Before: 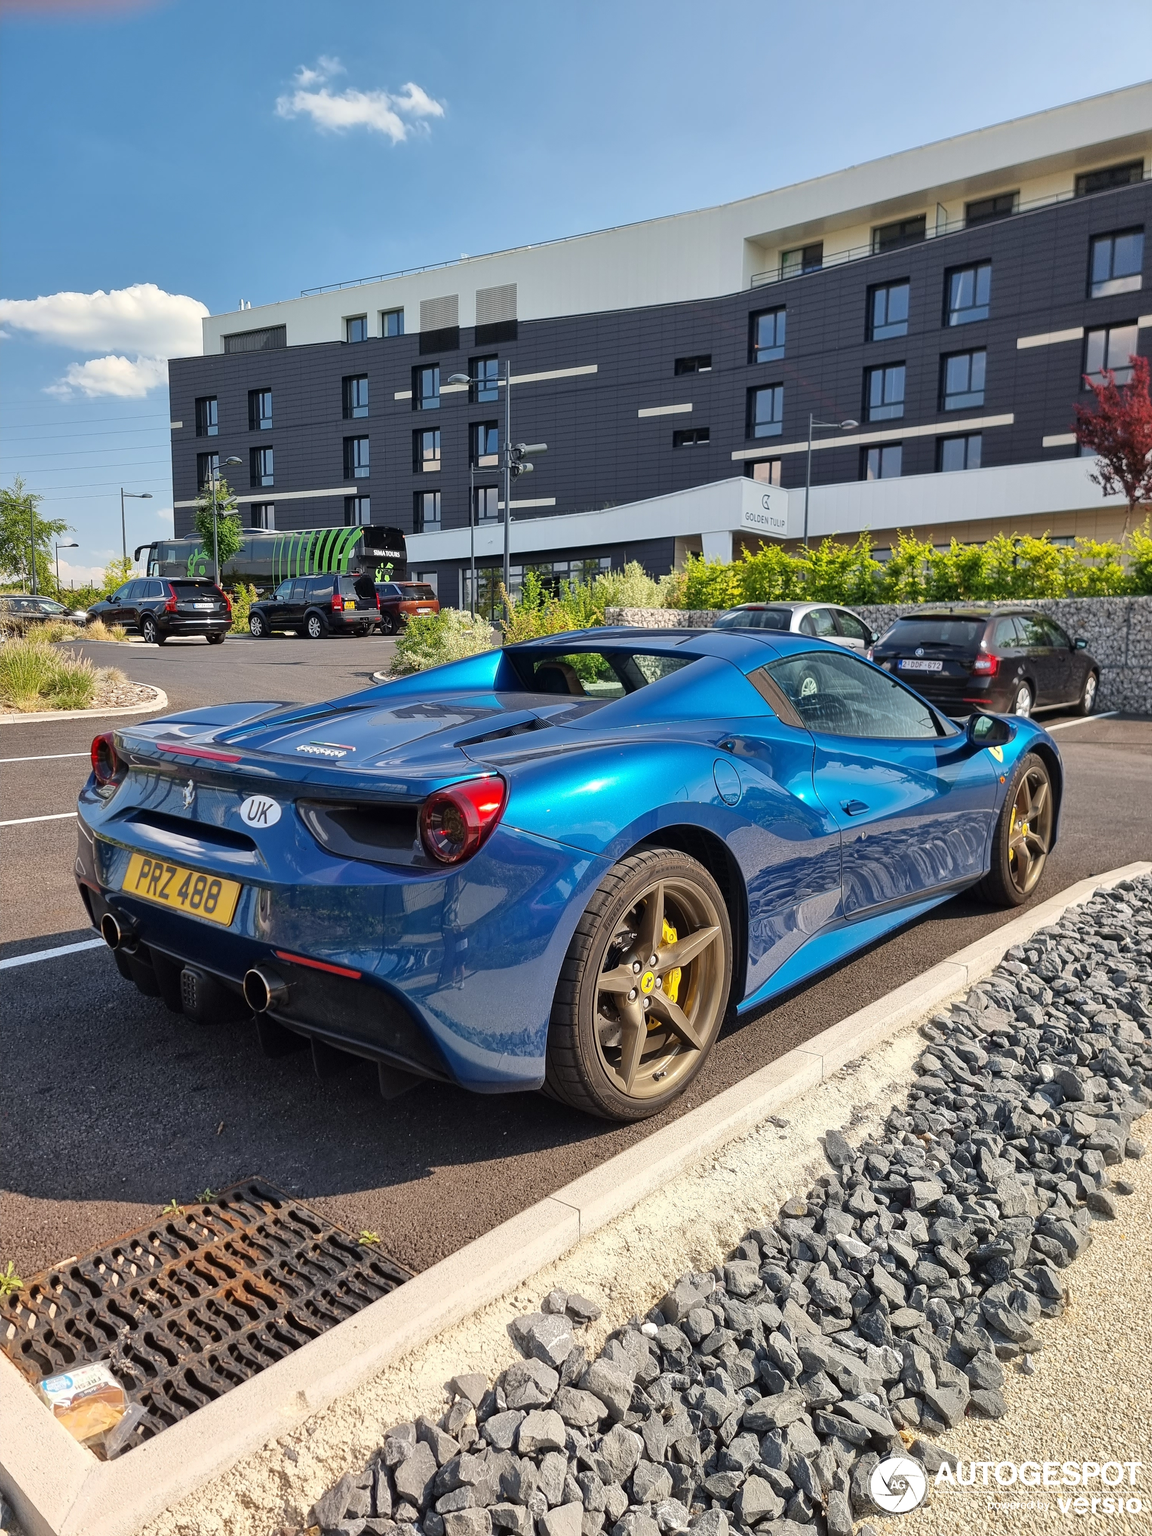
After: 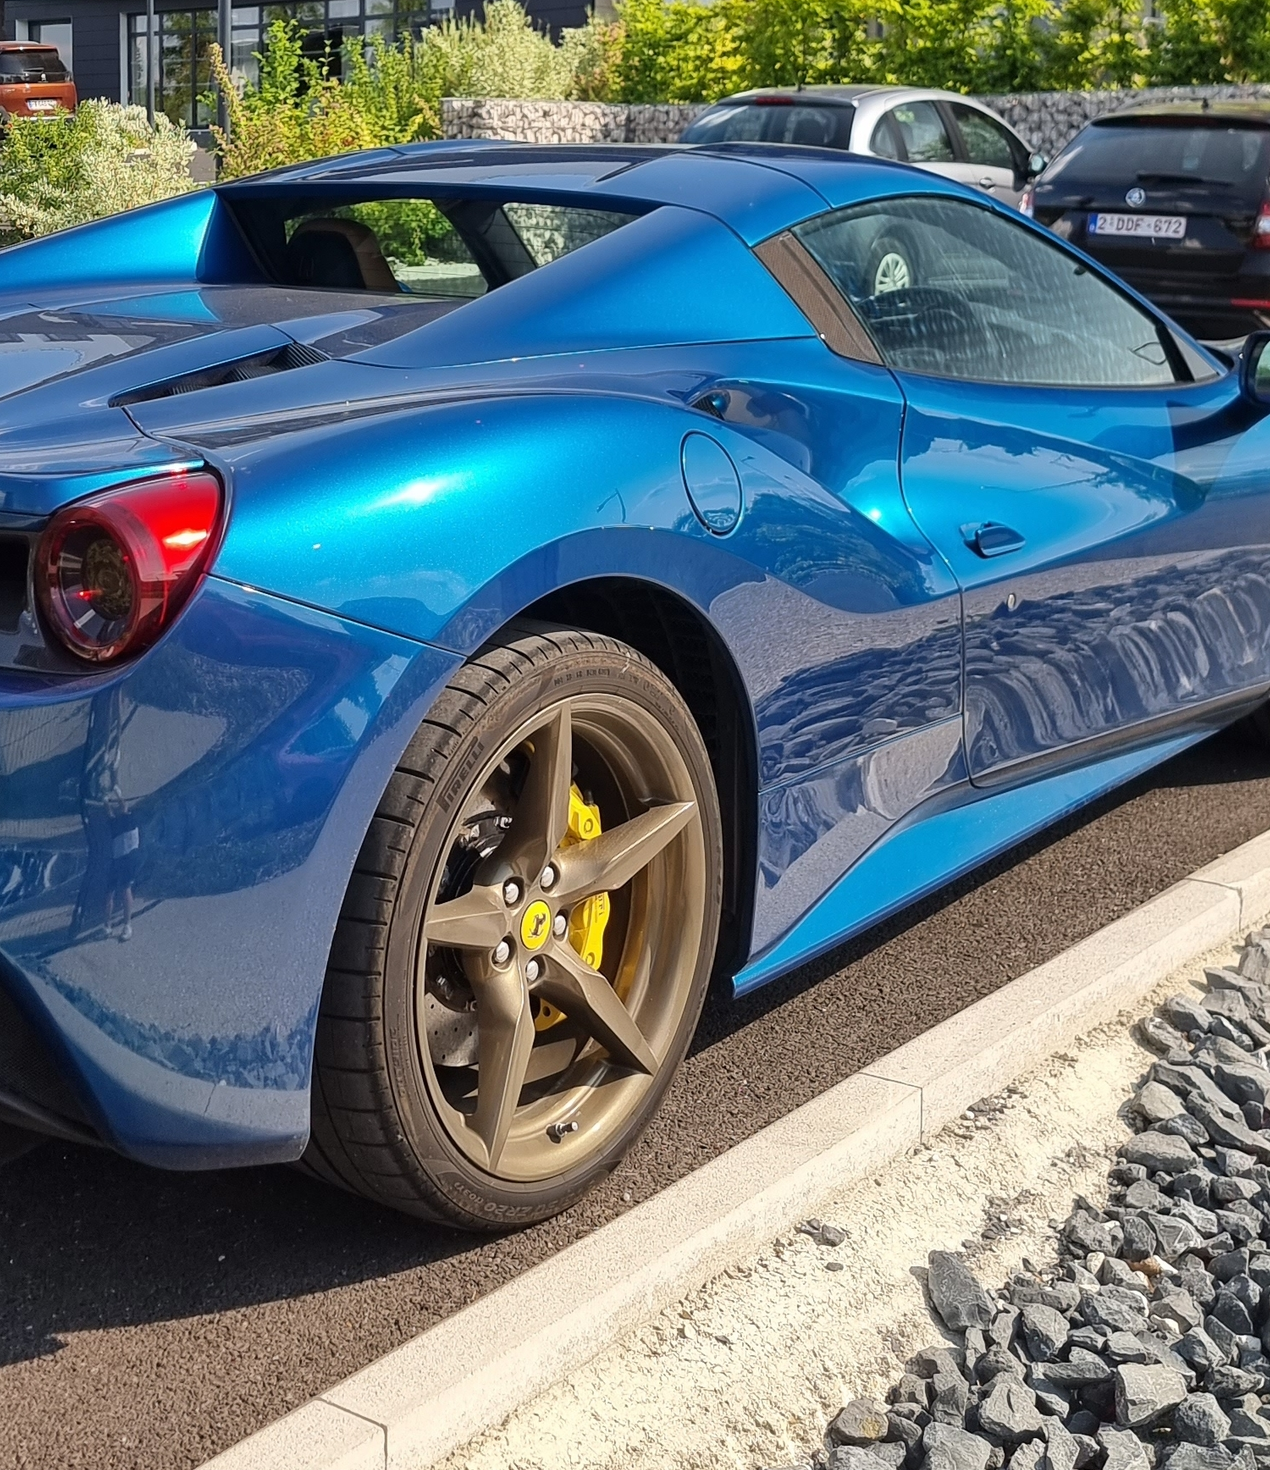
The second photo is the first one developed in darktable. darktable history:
crop: left 35.14%, top 36.65%, right 14.827%, bottom 19.945%
